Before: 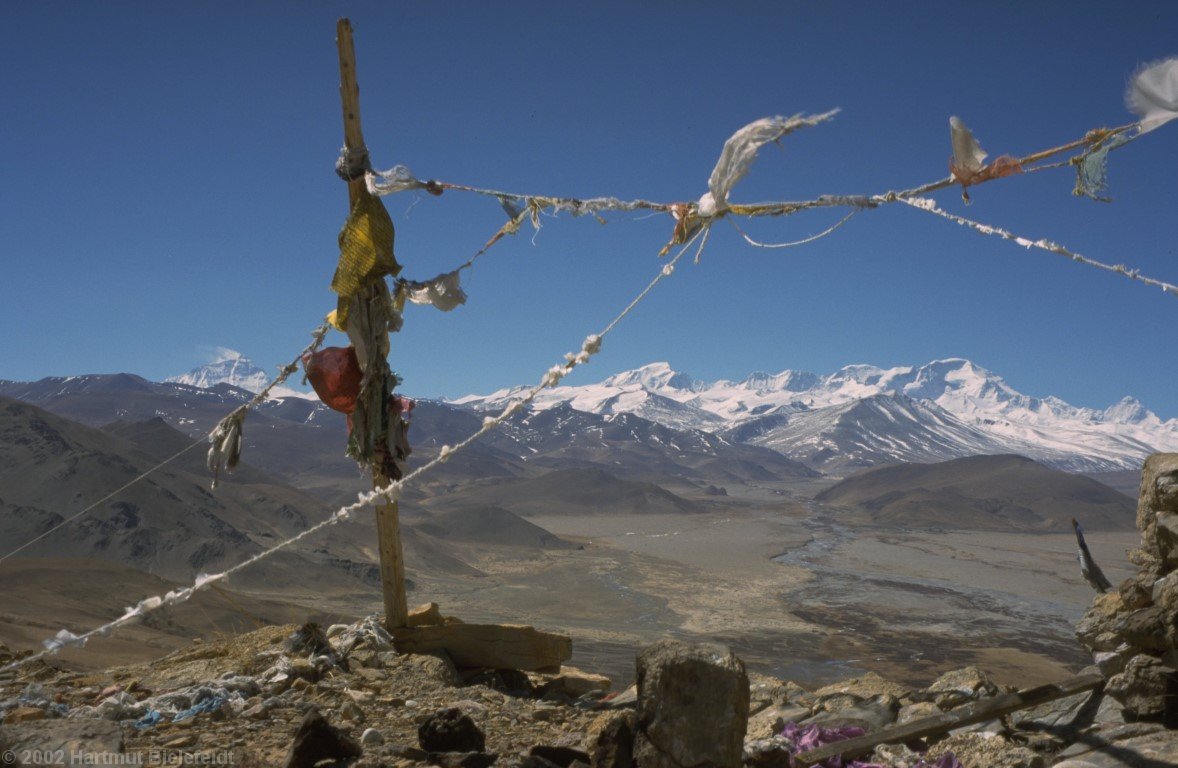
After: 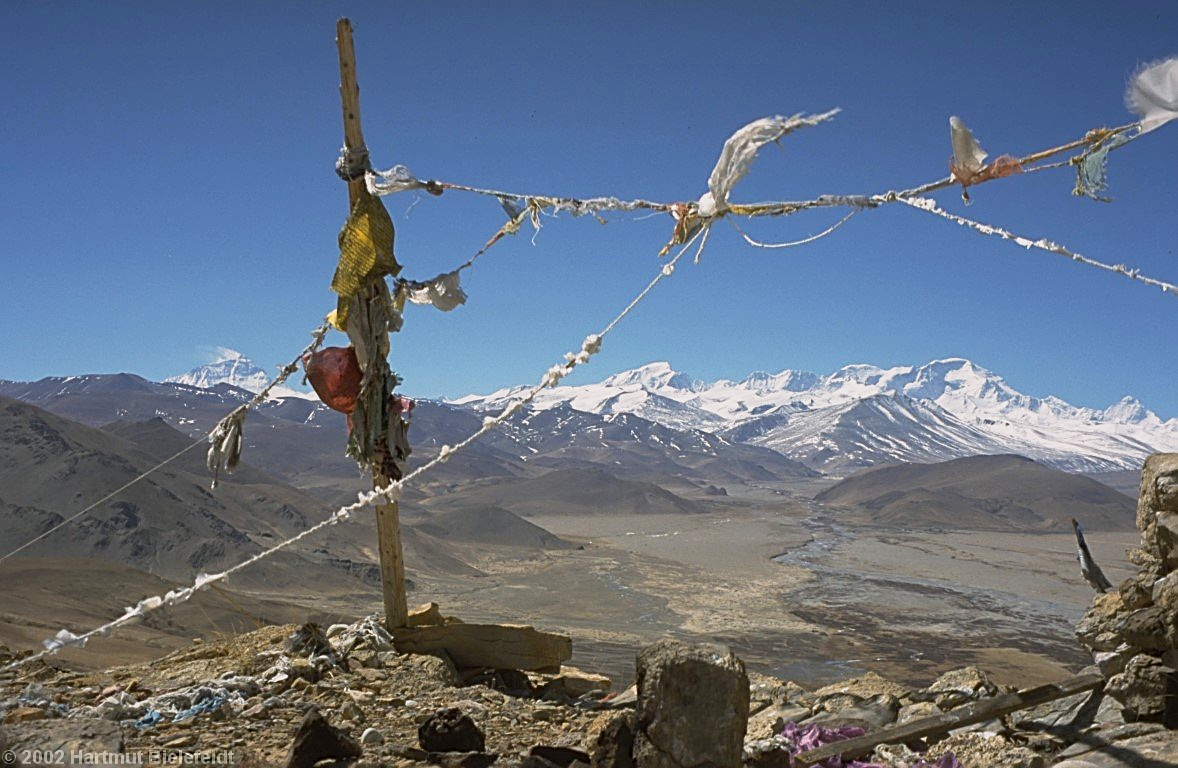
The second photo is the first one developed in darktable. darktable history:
base curve: curves: ch0 [(0, 0) (0.088, 0.125) (0.176, 0.251) (0.354, 0.501) (0.613, 0.749) (1, 0.877)], preserve colors none
sharpen: amount 1
